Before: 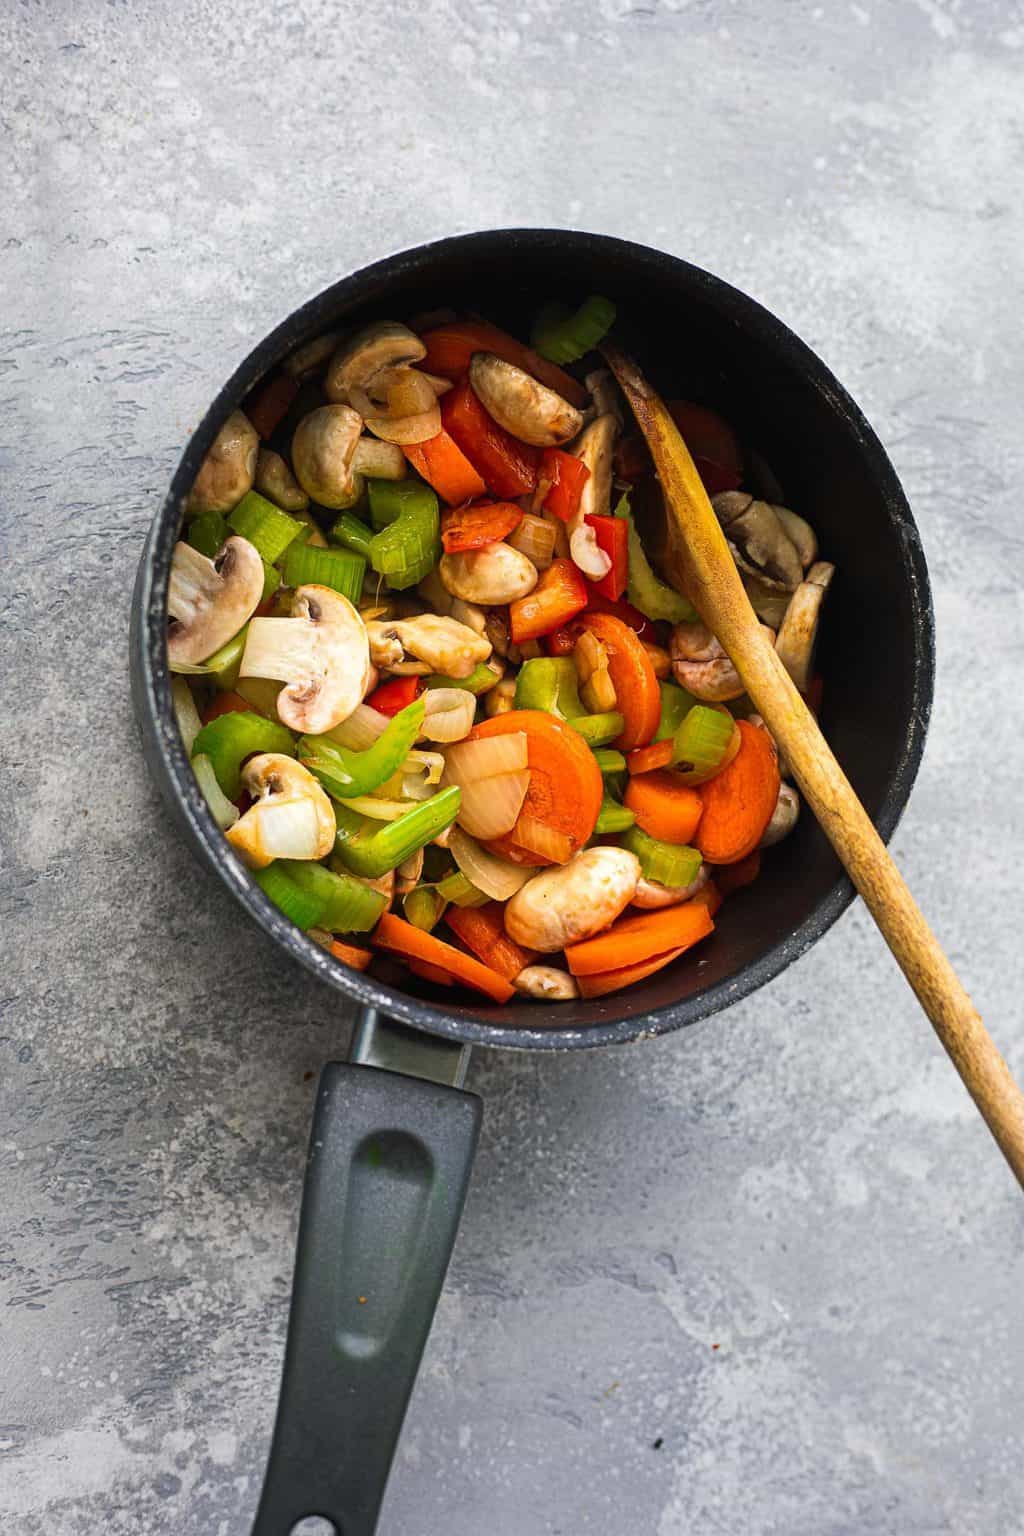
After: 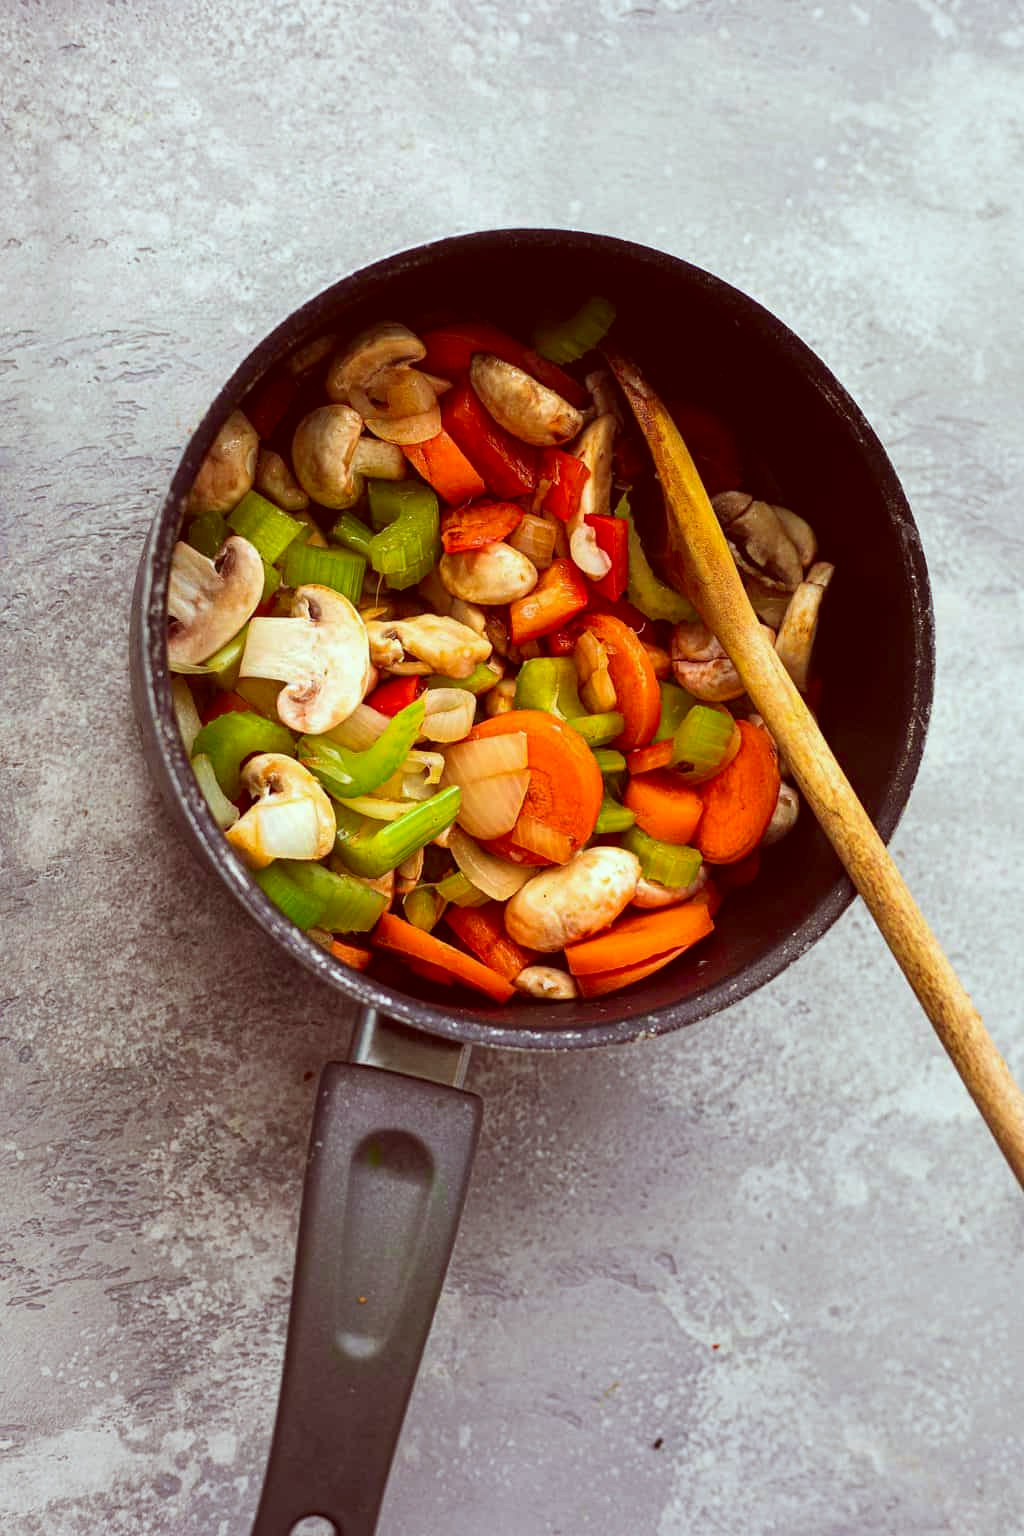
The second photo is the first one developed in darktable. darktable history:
color correction: highlights a* -7.12, highlights b* -0.173, shadows a* 20.85, shadows b* 11.32
